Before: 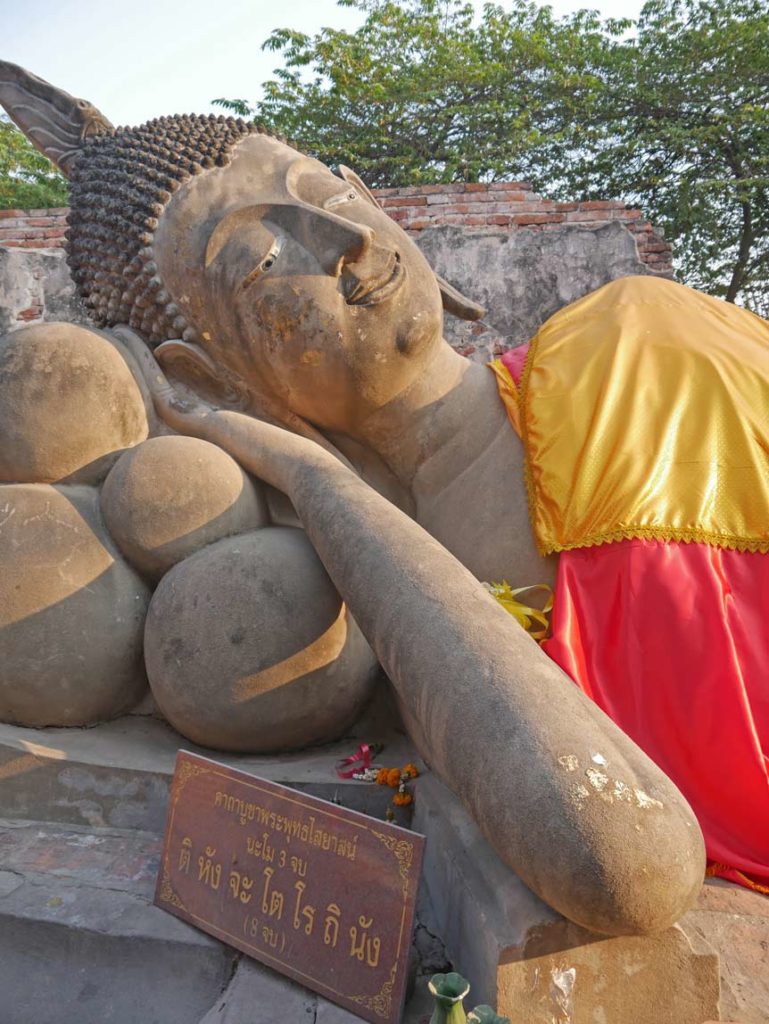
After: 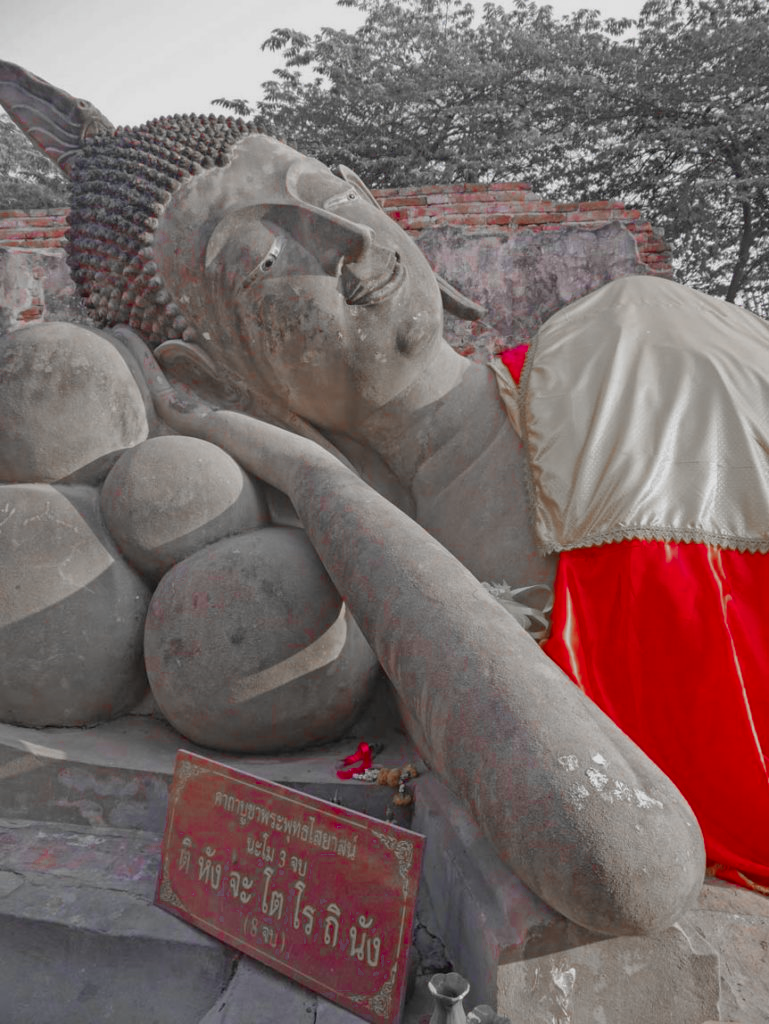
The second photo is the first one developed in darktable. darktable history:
color zones: curves: ch0 [(0, 0.278) (0.143, 0.5) (0.286, 0.5) (0.429, 0.5) (0.571, 0.5) (0.714, 0.5) (0.857, 0.5) (1, 0.5)]; ch1 [(0, 1) (0.143, 0.165) (0.286, 0) (0.429, 0) (0.571, 0) (0.714, 0) (0.857, 0.5) (1, 0.5)]; ch2 [(0, 0.508) (0.143, 0.5) (0.286, 0.5) (0.429, 0.5) (0.571, 0.5) (0.714, 0.5) (0.857, 0.5) (1, 0.5)]
tone equalizer: -8 EV 0.25 EV, -7 EV 0.417 EV, -6 EV 0.417 EV, -5 EV 0.25 EV, -3 EV -0.25 EV, -2 EV -0.417 EV, -1 EV -0.417 EV, +0 EV -0.25 EV, edges refinement/feathering 500, mask exposure compensation -1.57 EV, preserve details guided filter
contrast brightness saturation: brightness -0.02, saturation 0.35
